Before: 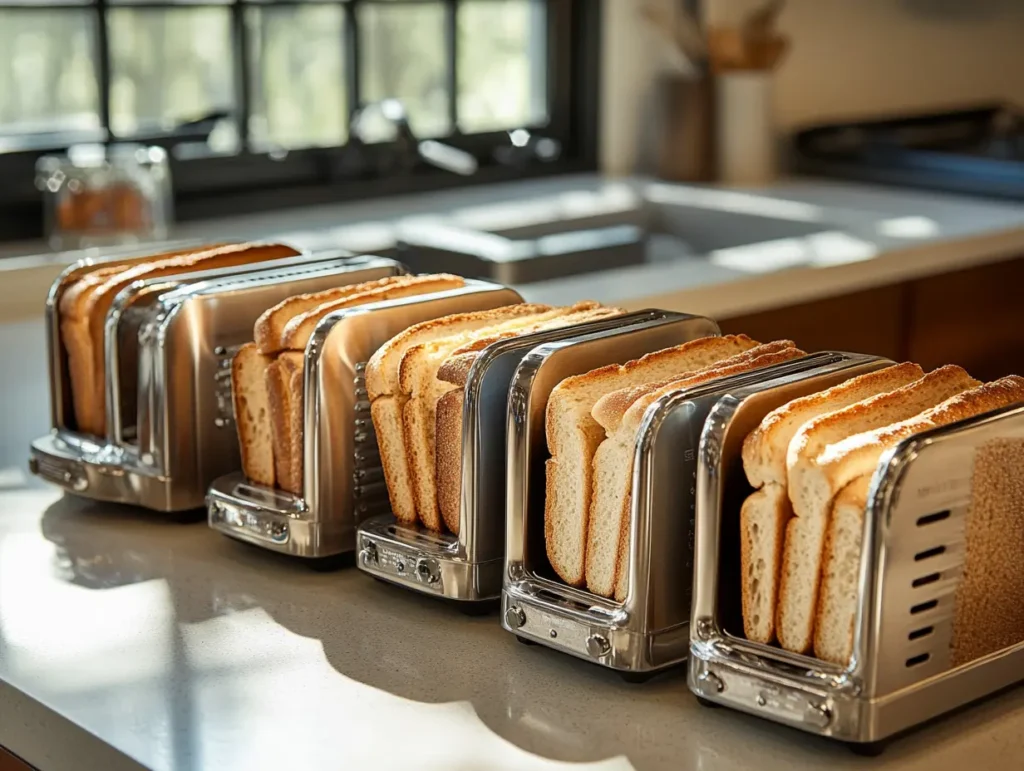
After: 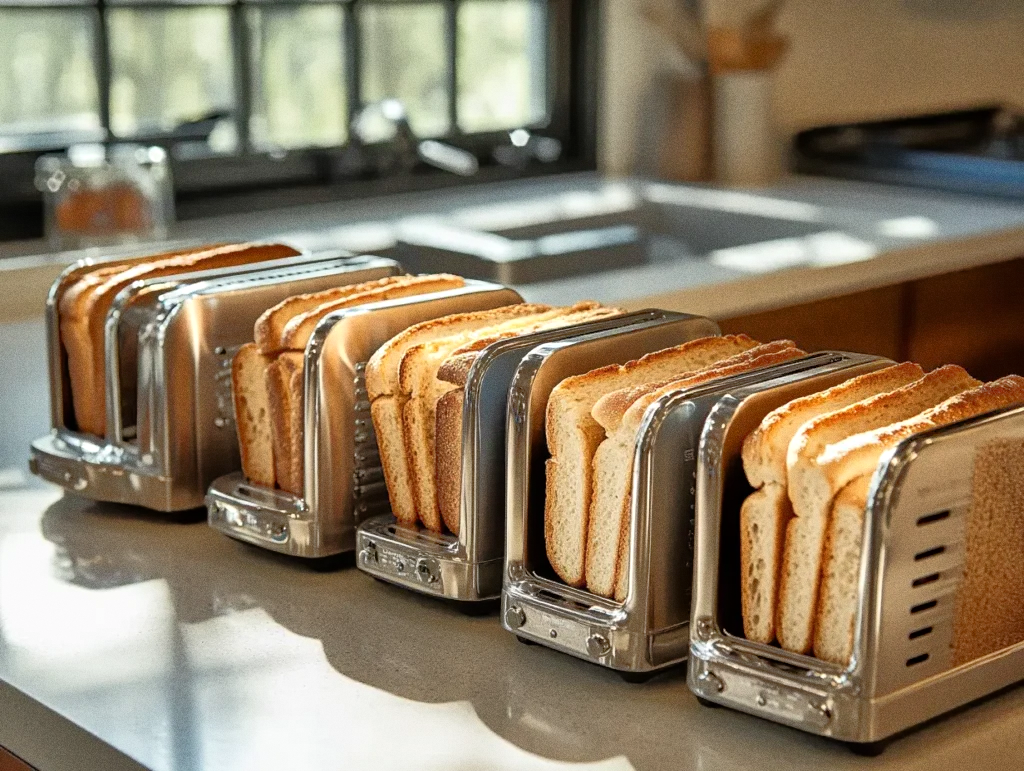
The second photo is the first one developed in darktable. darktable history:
grain: coarseness 0.09 ISO
tone equalizer: -8 EV -0.528 EV, -7 EV -0.319 EV, -6 EV -0.083 EV, -5 EV 0.413 EV, -4 EV 0.985 EV, -3 EV 0.791 EV, -2 EV -0.01 EV, -1 EV 0.14 EV, +0 EV -0.012 EV, smoothing 1
